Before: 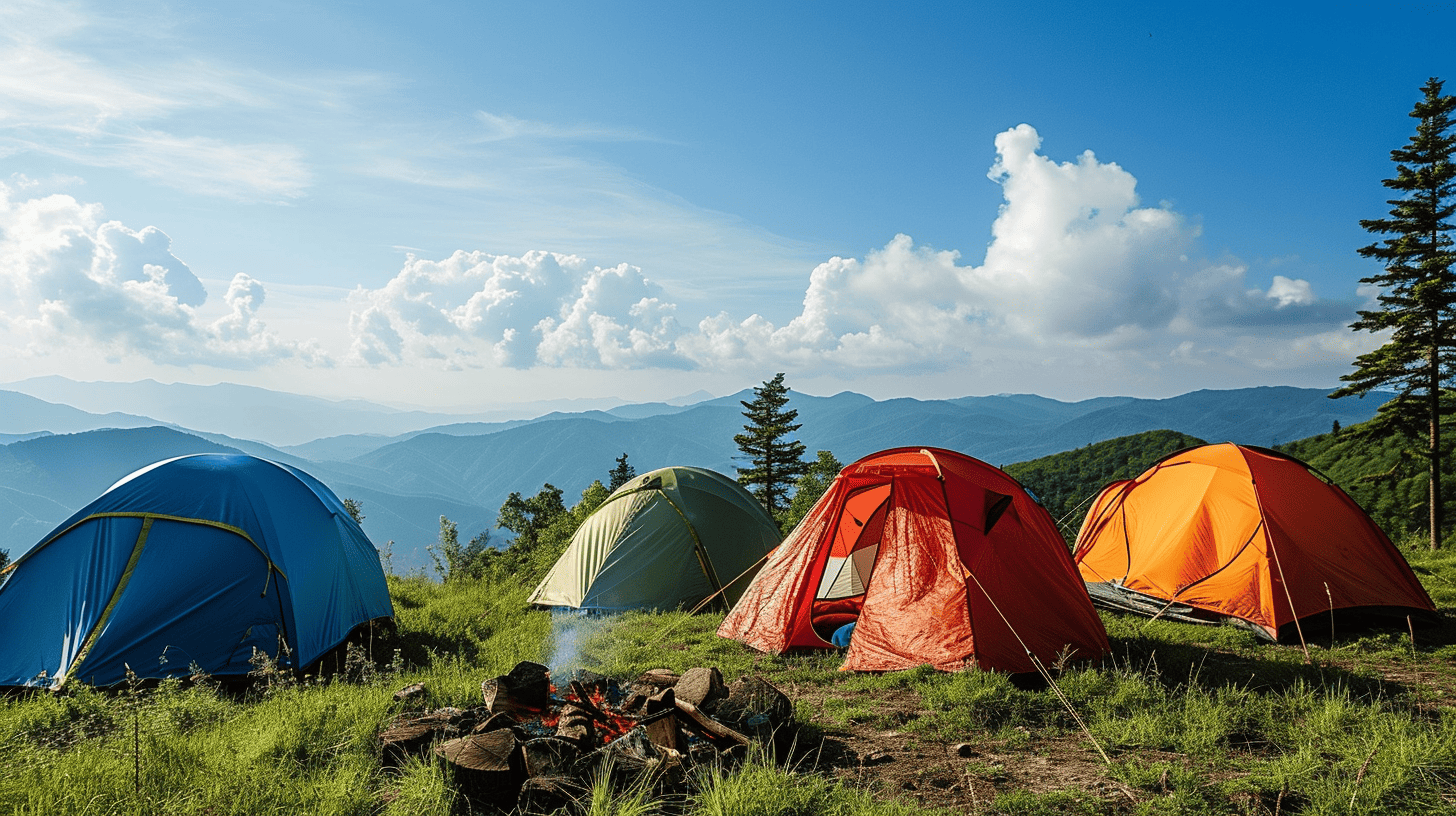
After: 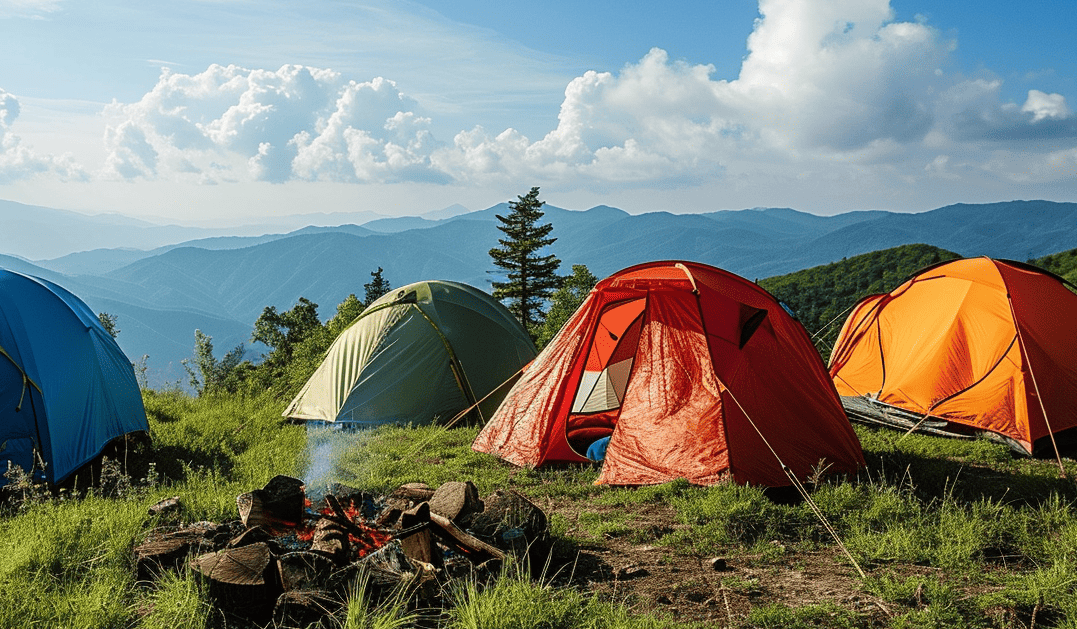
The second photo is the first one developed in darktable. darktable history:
white balance: emerald 1
crop: left 16.871%, top 22.857%, right 9.116%
